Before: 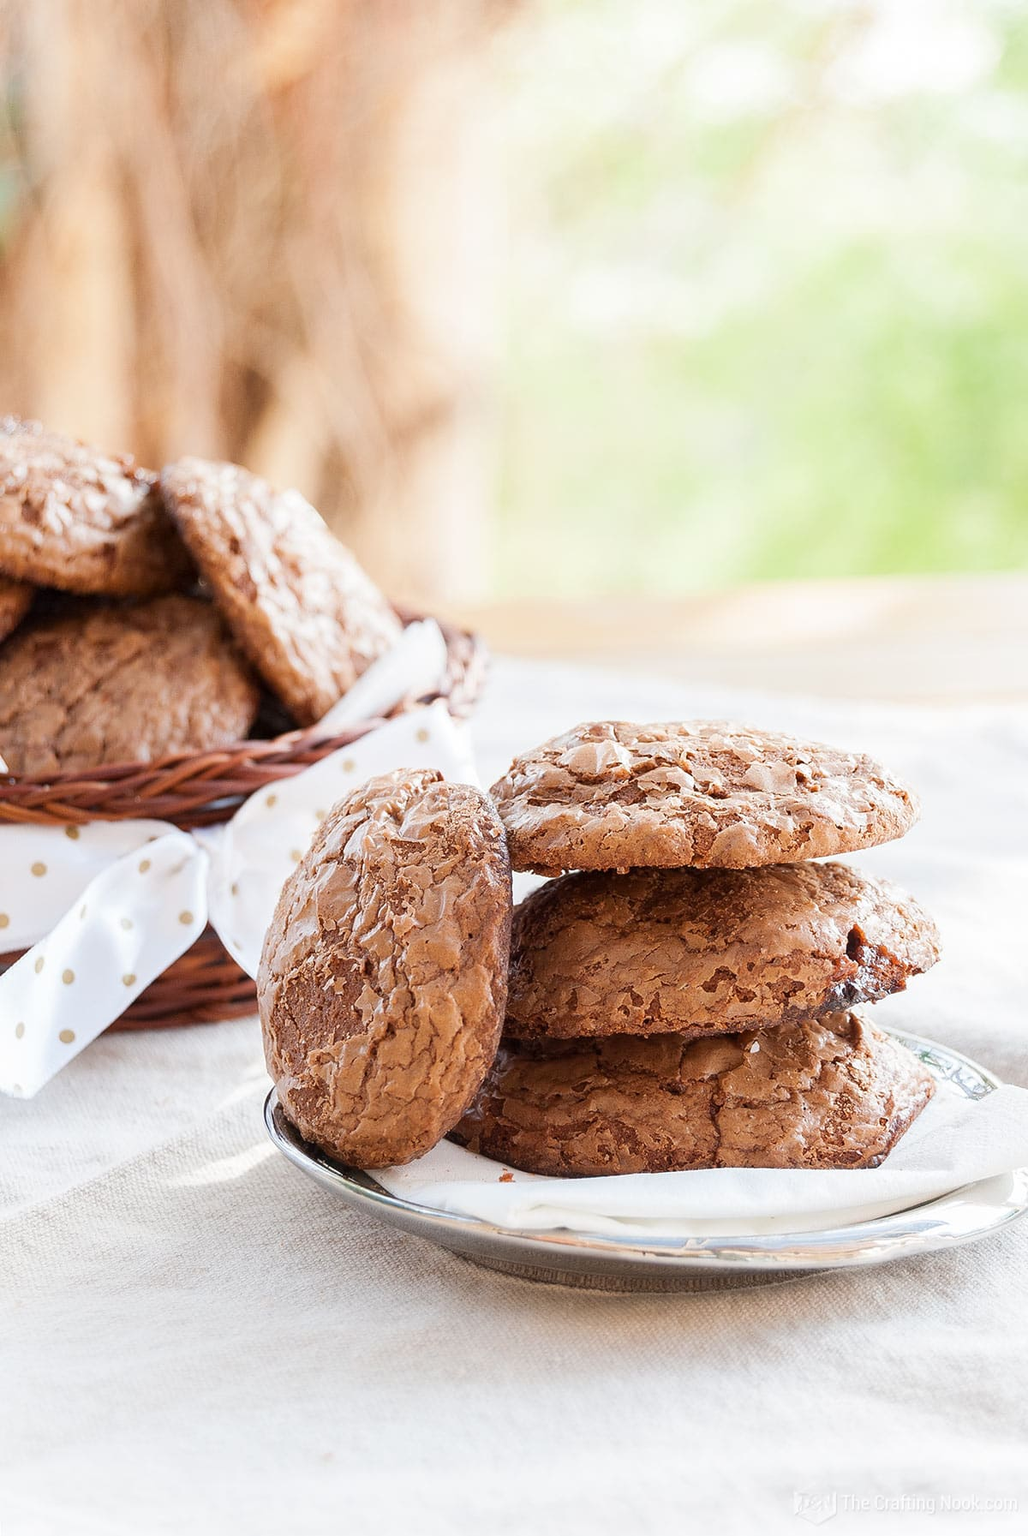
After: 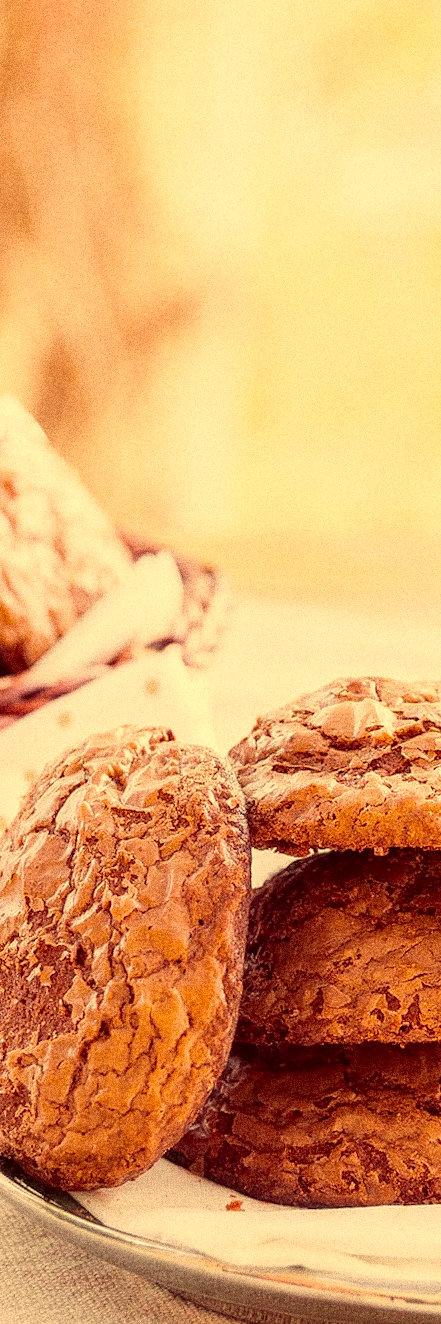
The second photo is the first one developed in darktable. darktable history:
color correction: highlights a* 10.12, highlights b* 39.04, shadows a* 14.62, shadows b* 3.37
rotate and perspective: rotation 1.72°, automatic cropping off
crop and rotate: left 29.476%, top 10.214%, right 35.32%, bottom 17.333%
local contrast: on, module defaults
tone curve: curves: ch0 [(0, 0.012) (0.036, 0.035) (0.274, 0.288) (0.504, 0.536) (0.844, 0.84) (1, 0.983)]; ch1 [(0, 0) (0.389, 0.403) (0.462, 0.486) (0.499, 0.498) (0.511, 0.502) (0.536, 0.547) (0.567, 0.588) (0.626, 0.645) (0.749, 0.781) (1, 1)]; ch2 [(0, 0) (0.457, 0.486) (0.5, 0.5) (0.56, 0.551) (0.615, 0.607) (0.704, 0.732) (1, 1)], color space Lab, independent channels, preserve colors none
contrast brightness saturation: contrast 0.1, brightness 0.02, saturation 0.02
grain: coarseness 14.49 ISO, strength 48.04%, mid-tones bias 35%
